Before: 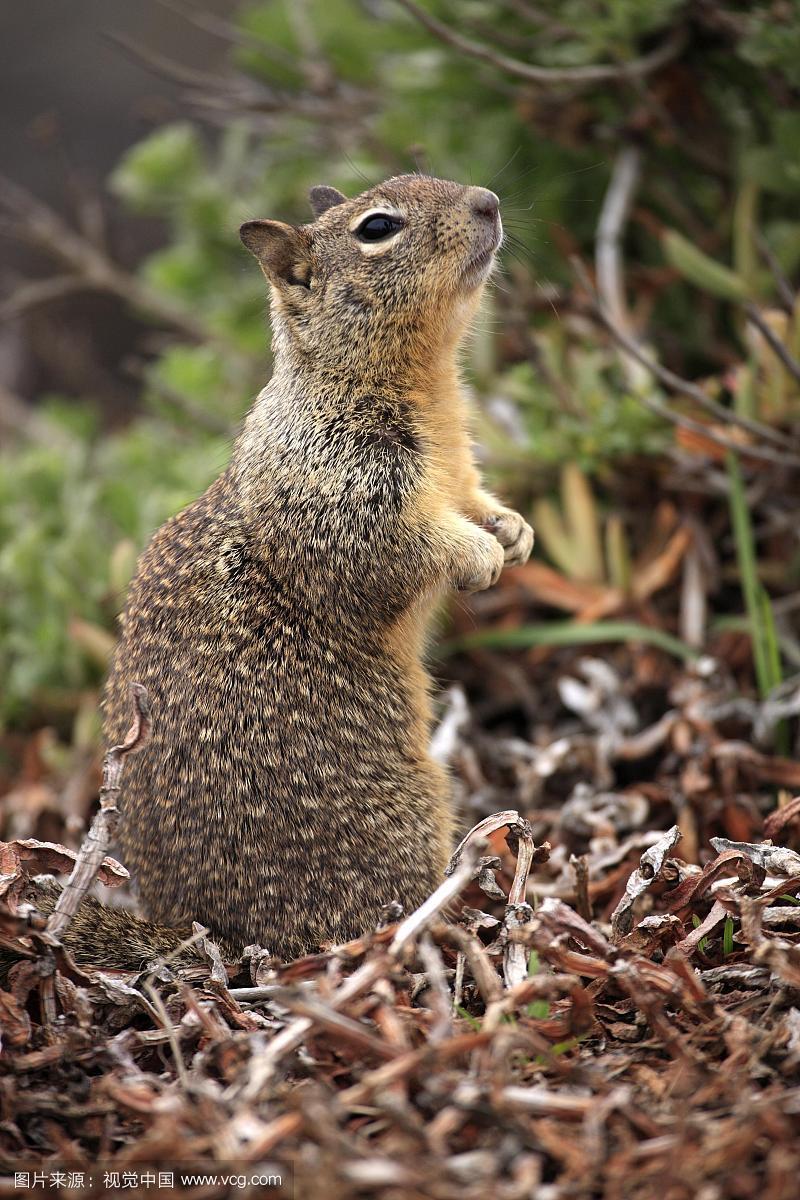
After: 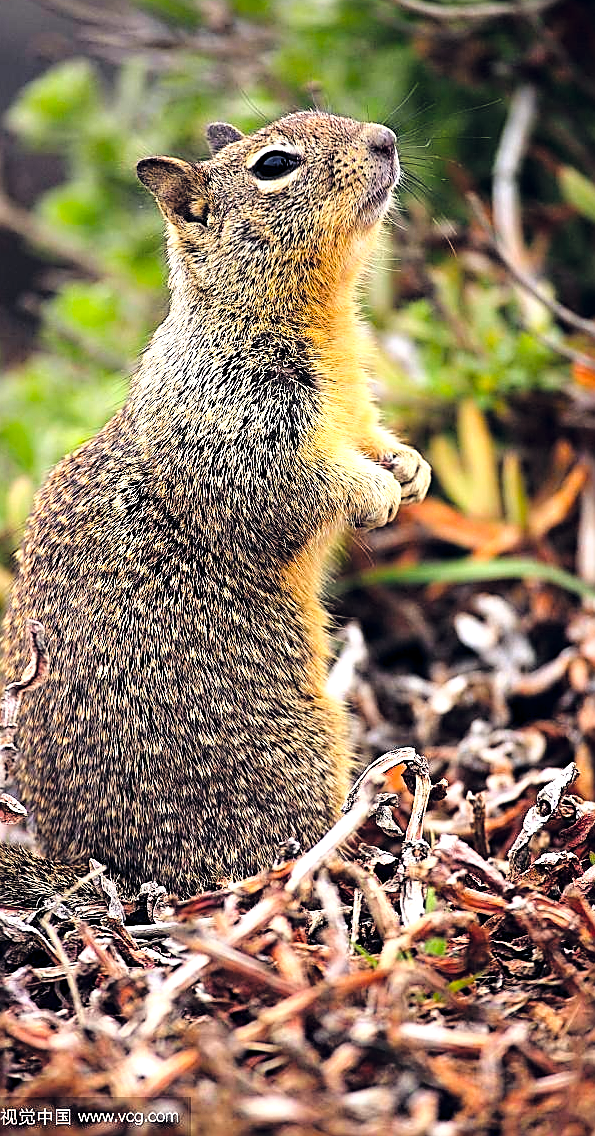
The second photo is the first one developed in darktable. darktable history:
sharpen: amount 0.887
color balance rgb: global offset › chroma 0.154%, global offset › hue 253.68°, perceptual saturation grading › global saturation 36.125%, perceptual saturation grading › shadows 35.594%, perceptual brilliance grading › global brilliance 17.658%
tone curve: curves: ch0 [(0, 0) (0.003, 0.003) (0.011, 0.005) (0.025, 0.008) (0.044, 0.012) (0.069, 0.02) (0.1, 0.031) (0.136, 0.047) (0.177, 0.088) (0.224, 0.141) (0.277, 0.222) (0.335, 0.32) (0.399, 0.425) (0.468, 0.524) (0.543, 0.623) (0.623, 0.716) (0.709, 0.796) (0.801, 0.88) (0.898, 0.959) (1, 1)], color space Lab, linked channels, preserve colors none
crop and rotate: left 12.941%, top 5.256%, right 12.625%
